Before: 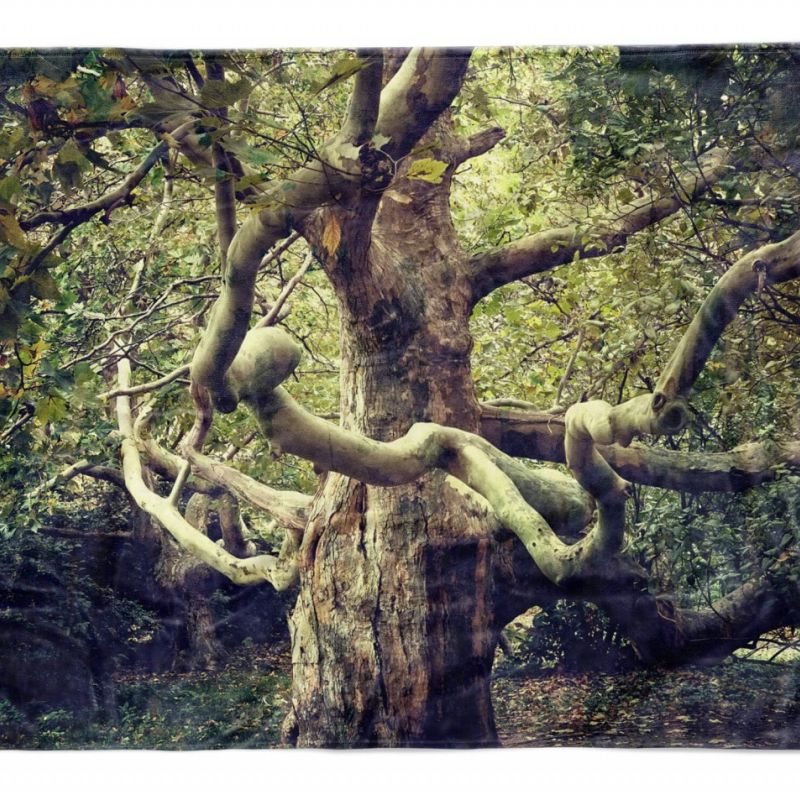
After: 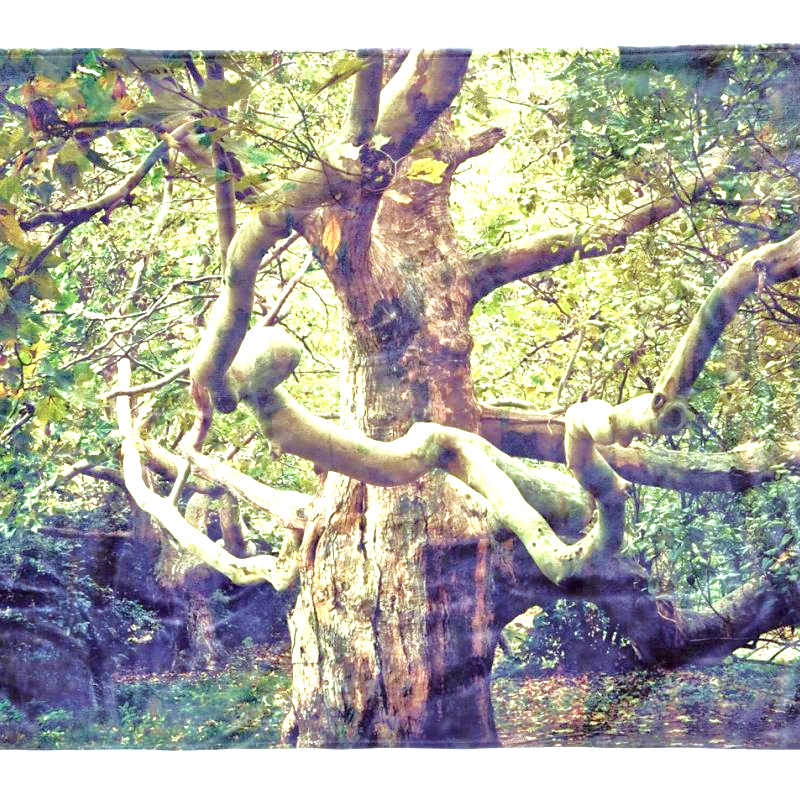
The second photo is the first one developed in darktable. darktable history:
local contrast: mode bilateral grid, contrast 20, coarseness 50, detail 120%, midtone range 0.2
exposure: black level correction 0, exposure 1.45 EV, compensate exposure bias true, compensate highlight preservation false
tone equalizer: -7 EV 0.15 EV, -6 EV 0.6 EV, -5 EV 1.15 EV, -4 EV 1.33 EV, -3 EV 1.15 EV, -2 EV 0.6 EV, -1 EV 0.15 EV, mask exposure compensation -0.5 EV
velvia: on, module defaults
color correction: highlights a* -4.98, highlights b* -3.76, shadows a* 3.83, shadows b* 4.08
